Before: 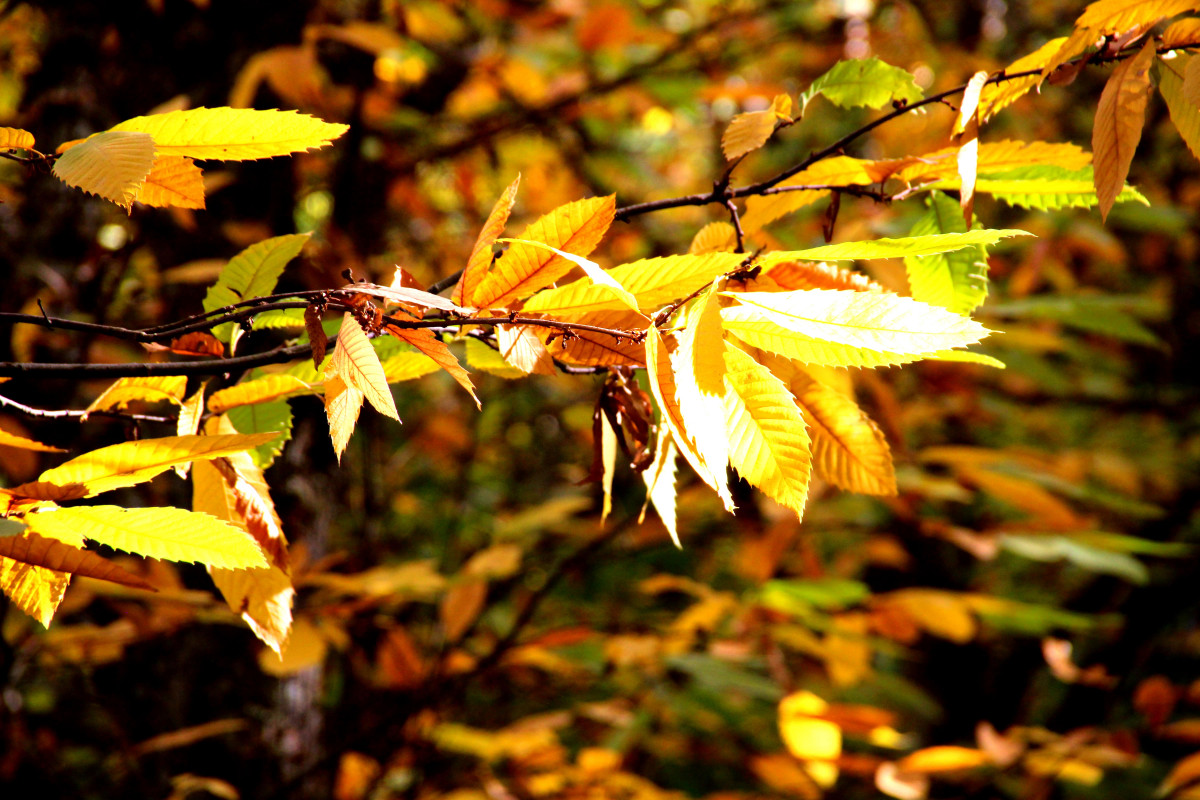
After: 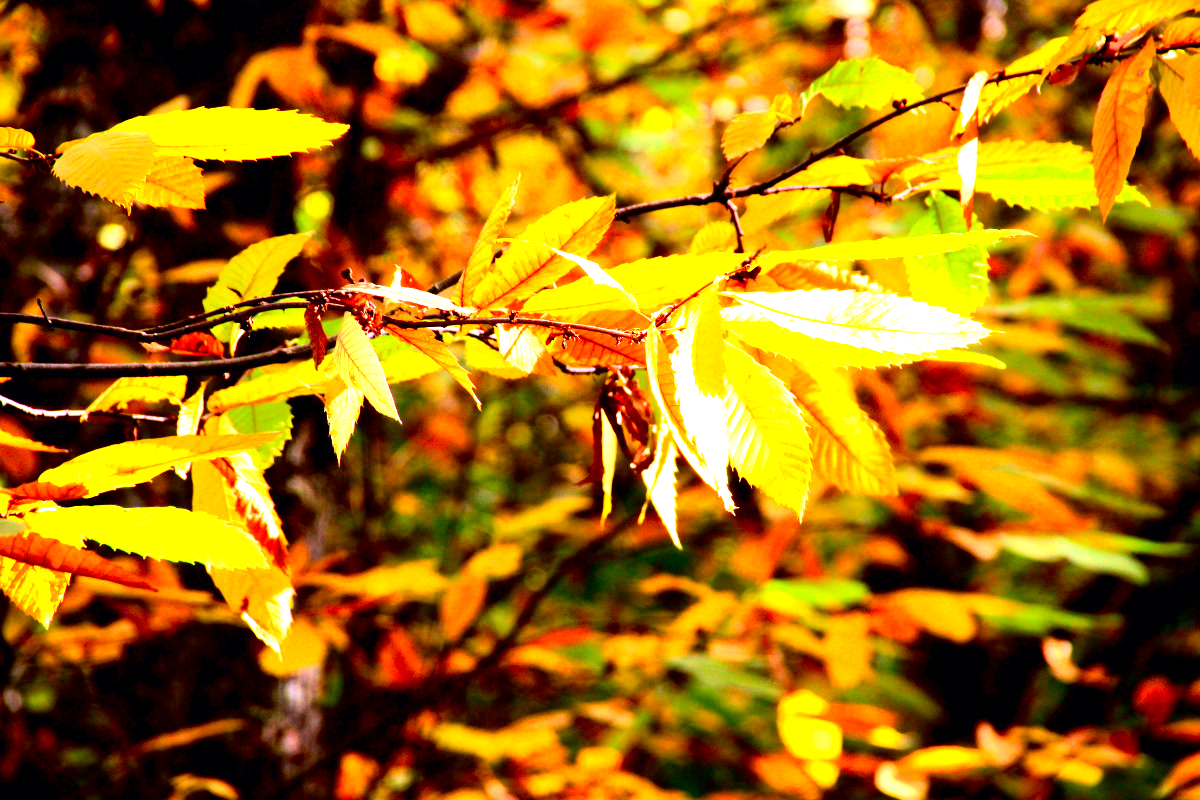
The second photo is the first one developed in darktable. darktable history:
exposure: black level correction 0.001, exposure 1.035 EV, compensate exposure bias true, compensate highlight preservation false
tone curve: curves: ch0 [(0, 0) (0.051, 0.03) (0.096, 0.071) (0.243, 0.246) (0.461, 0.515) (0.605, 0.692) (0.761, 0.85) (0.881, 0.933) (1, 0.984)]; ch1 [(0, 0) (0.1, 0.038) (0.318, 0.243) (0.431, 0.384) (0.488, 0.475) (0.499, 0.499) (0.534, 0.546) (0.567, 0.592) (0.601, 0.632) (0.734, 0.809) (1, 1)]; ch2 [(0, 0) (0.297, 0.257) (0.414, 0.379) (0.453, 0.45) (0.479, 0.483) (0.504, 0.499) (0.52, 0.519) (0.541, 0.554) (0.614, 0.652) (0.817, 0.874) (1, 1)], color space Lab, independent channels, preserve colors none
